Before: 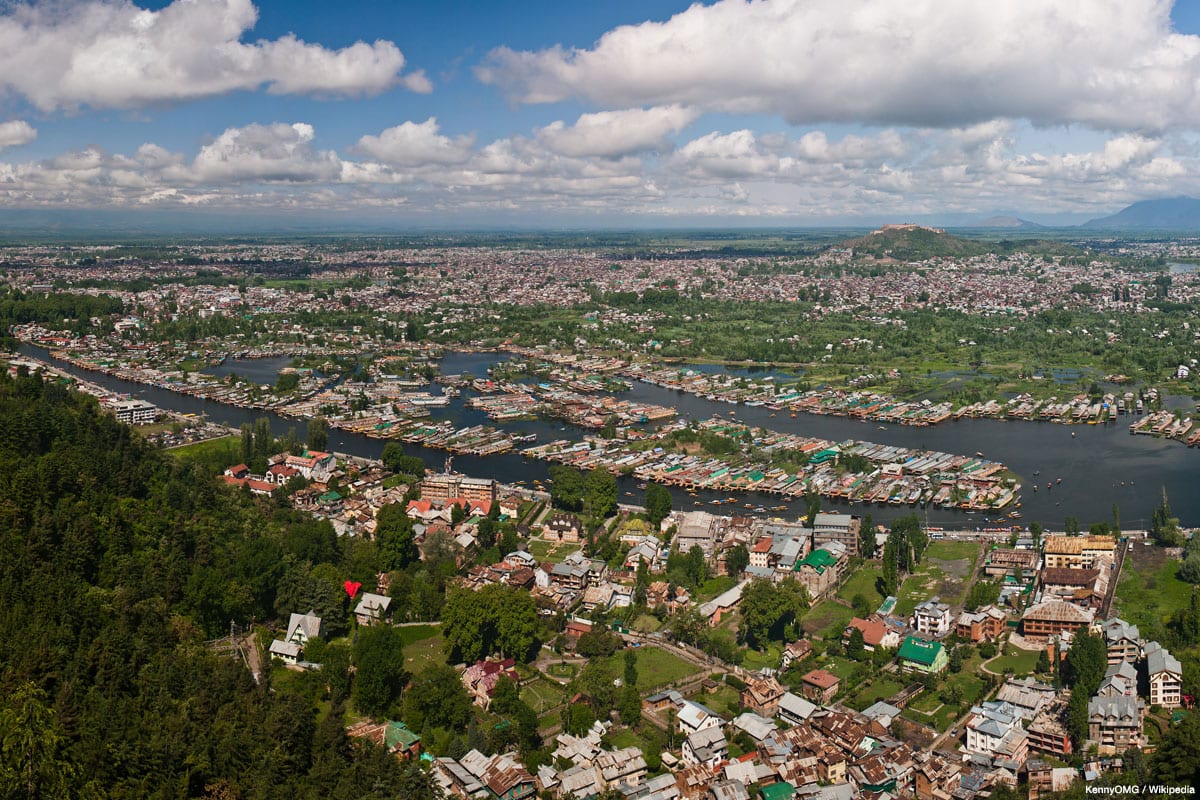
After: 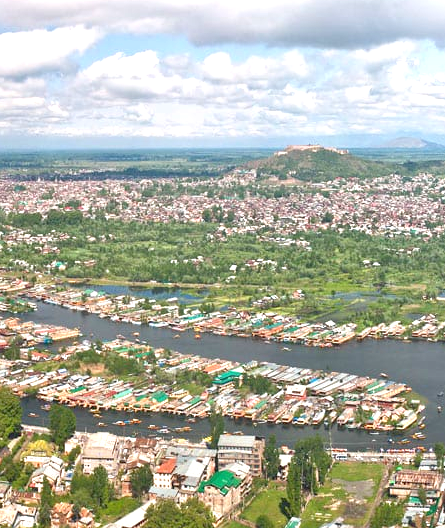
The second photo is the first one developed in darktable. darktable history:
crop and rotate: left 49.699%, top 10.086%, right 13.151%, bottom 23.899%
exposure: black level correction 0, exposure 1 EV, compensate highlight preservation false
tone equalizer: -8 EV 0.999 EV, -7 EV 1.01 EV, -6 EV 1 EV, -5 EV 1.03 EV, -4 EV 0.997 EV, -3 EV 0.741 EV, -2 EV 0.498 EV, -1 EV 0.233 EV
